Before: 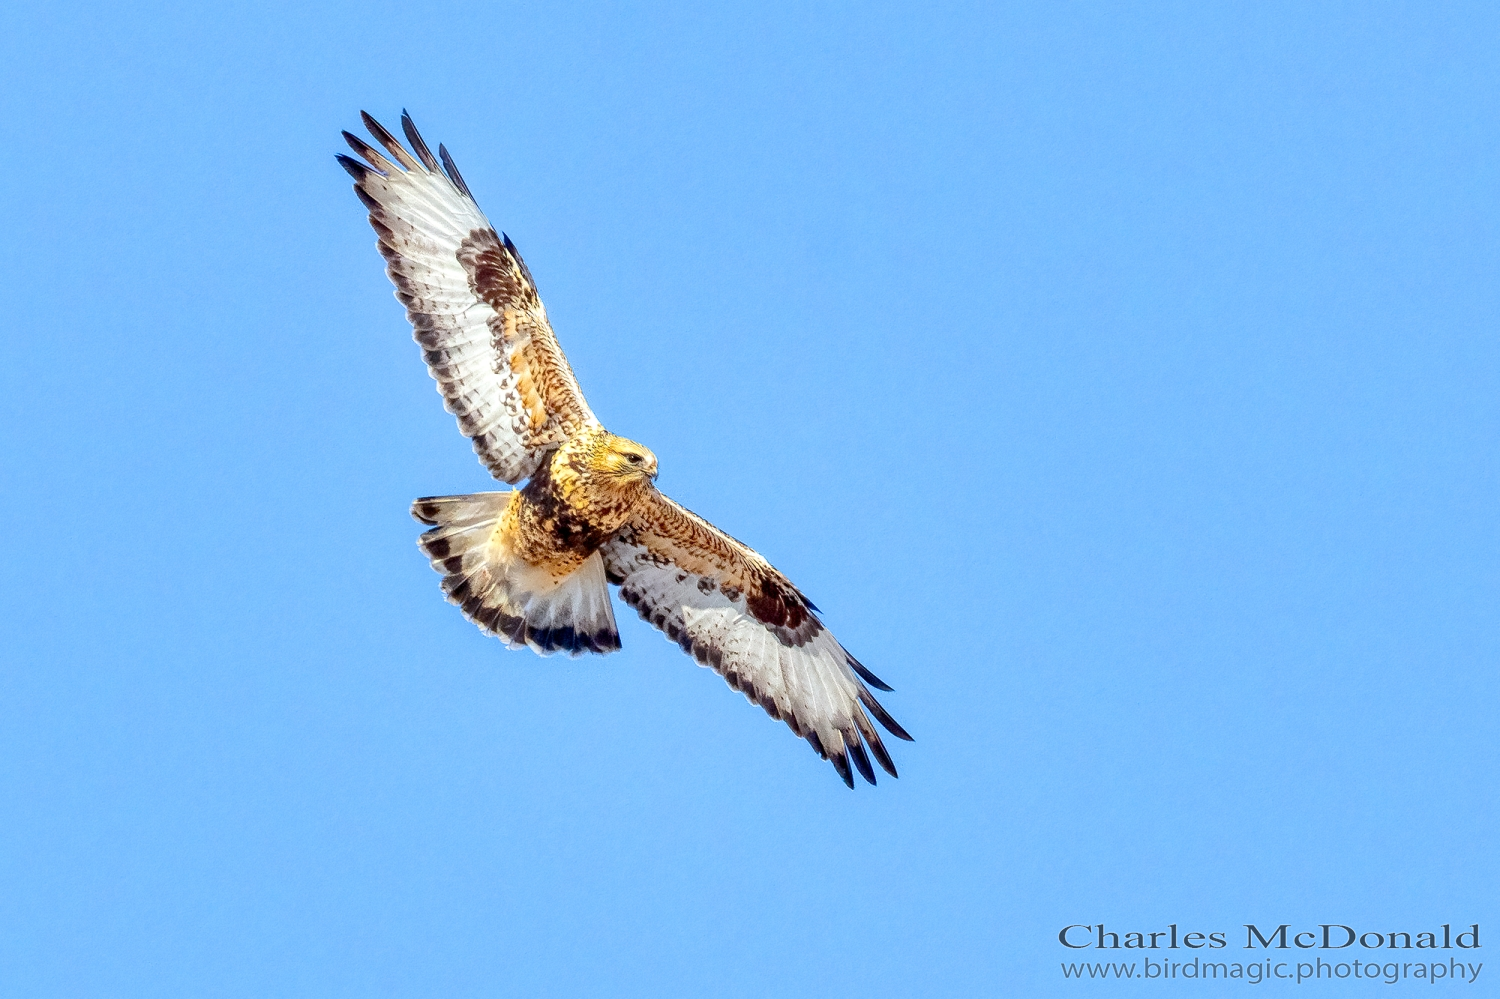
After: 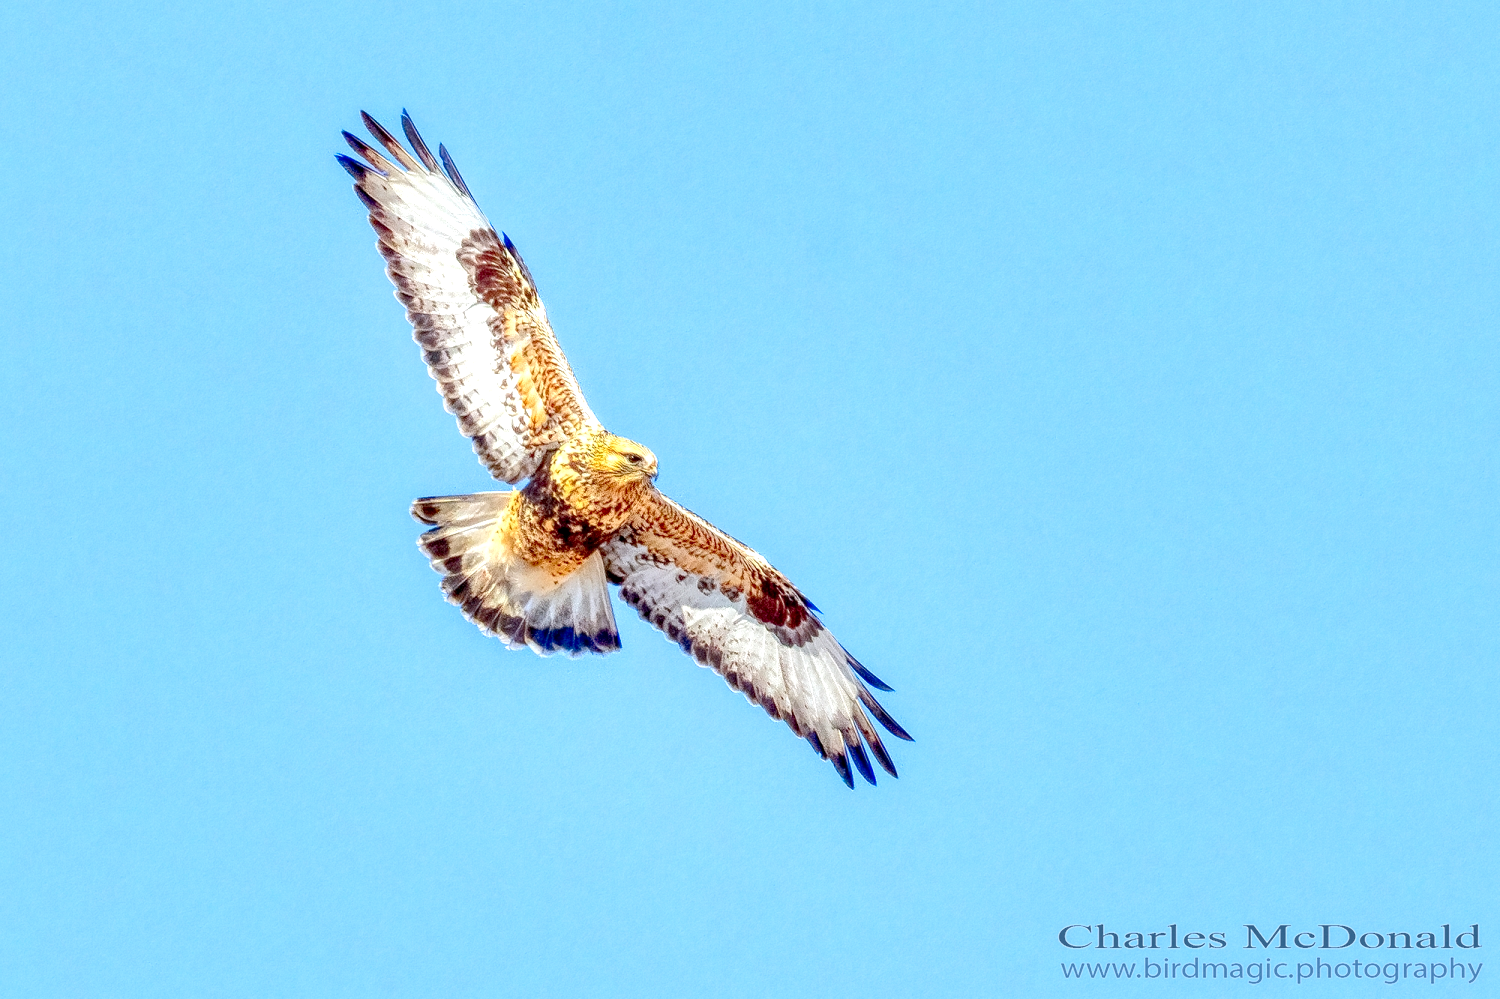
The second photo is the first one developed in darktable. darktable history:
levels: levels [0, 0.397, 0.955]
local contrast: highlights 106%, shadows 99%, detail 200%, midtone range 0.2
